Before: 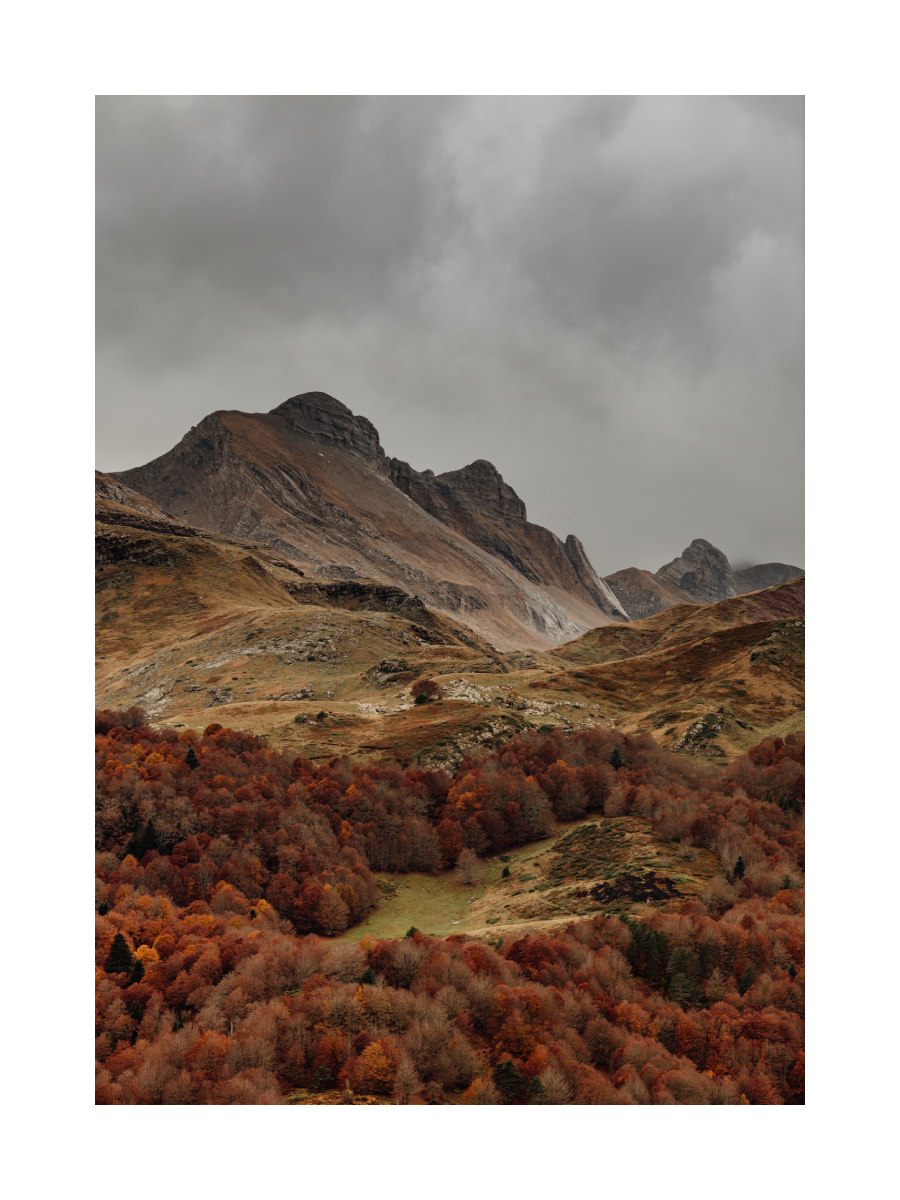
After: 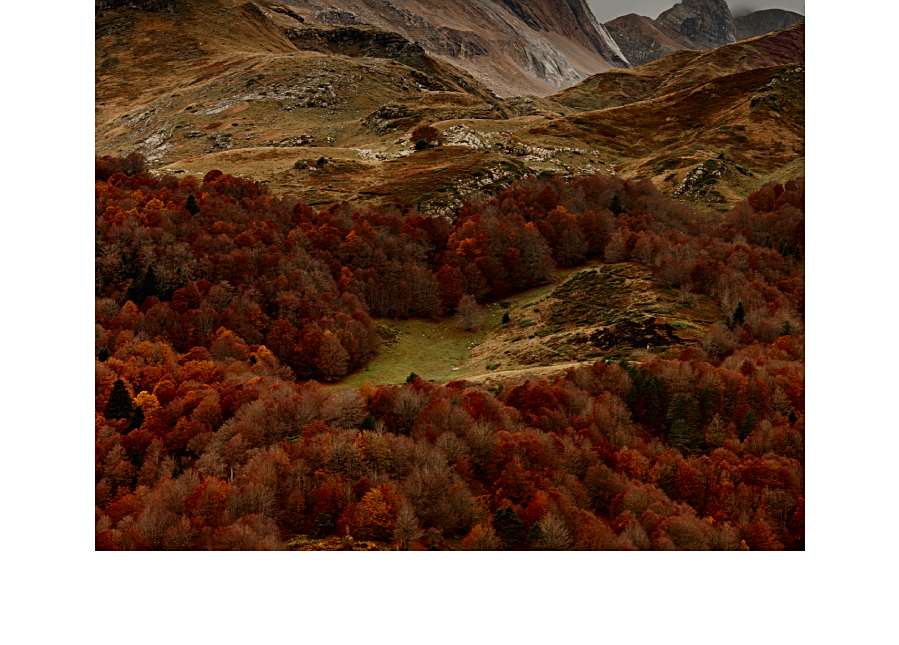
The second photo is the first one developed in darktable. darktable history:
sharpen: on, module defaults
crop and rotate: top 46.237%
contrast brightness saturation: contrast 0.07, brightness -0.14, saturation 0.11
white balance: red 1, blue 1
